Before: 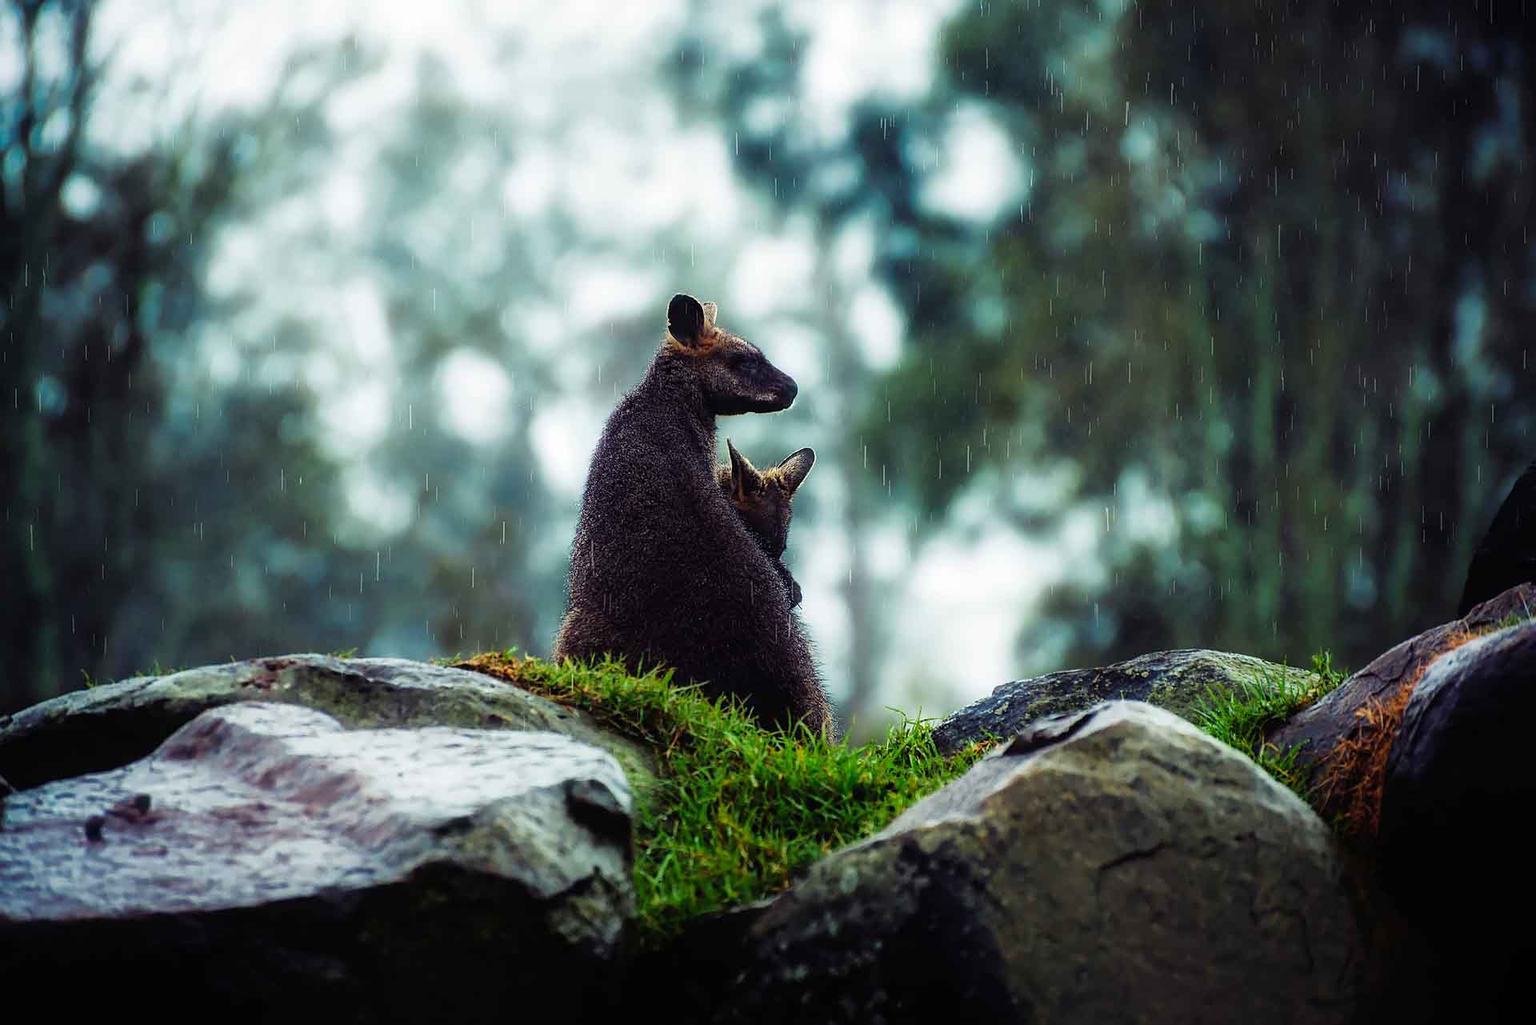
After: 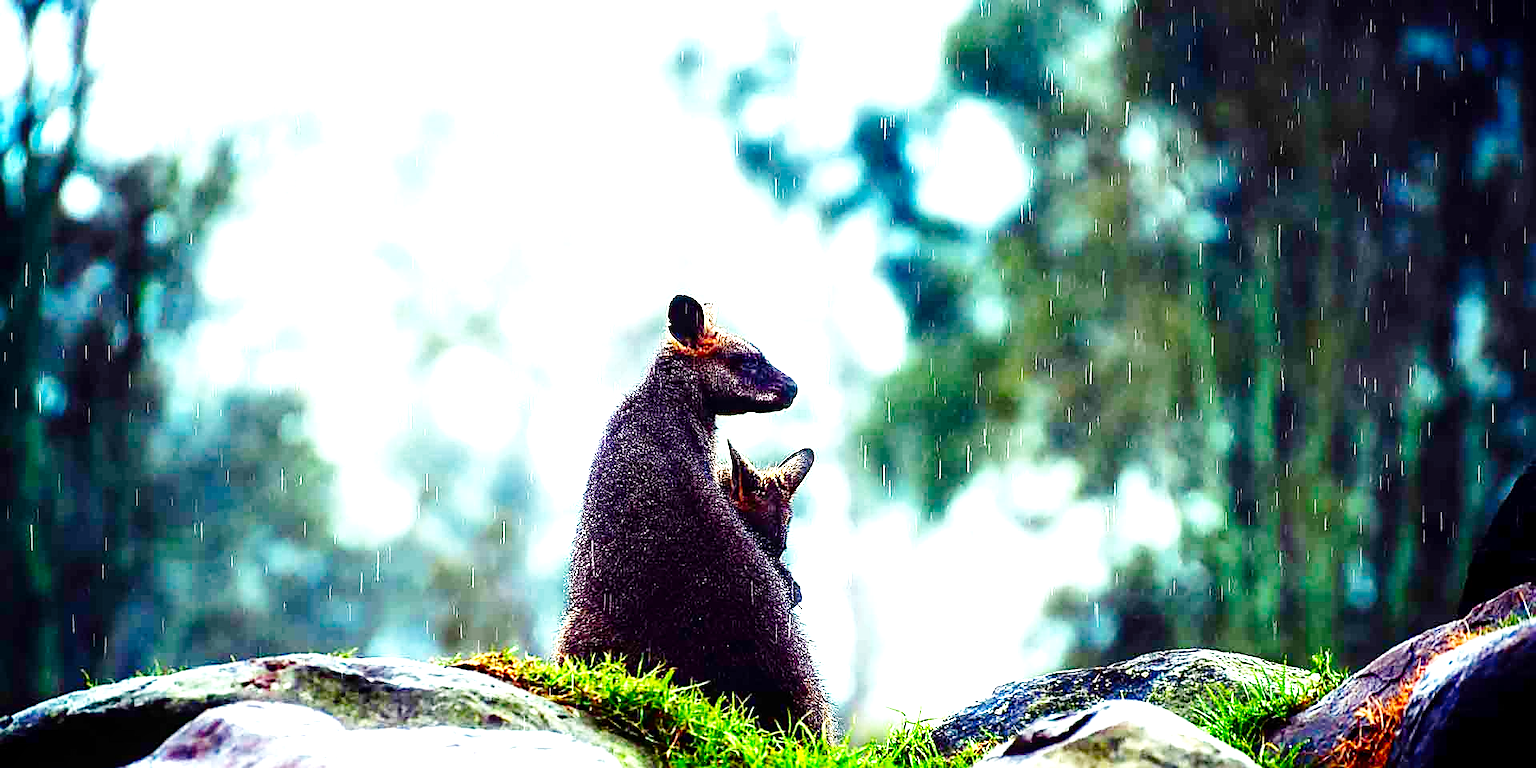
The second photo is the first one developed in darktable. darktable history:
exposure: black level correction 0, exposure 1.742 EV, compensate highlight preservation false
color correction: highlights b* 0.065, saturation 1.32
crop: bottom 24.993%
base curve: curves: ch0 [(0, 0) (0.036, 0.025) (0.121, 0.166) (0.206, 0.329) (0.605, 0.79) (1, 1)], preserve colors none
local contrast: highlights 102%, shadows 99%, detail 119%, midtone range 0.2
sharpen: on, module defaults
contrast brightness saturation: brightness -0.215, saturation 0.082
